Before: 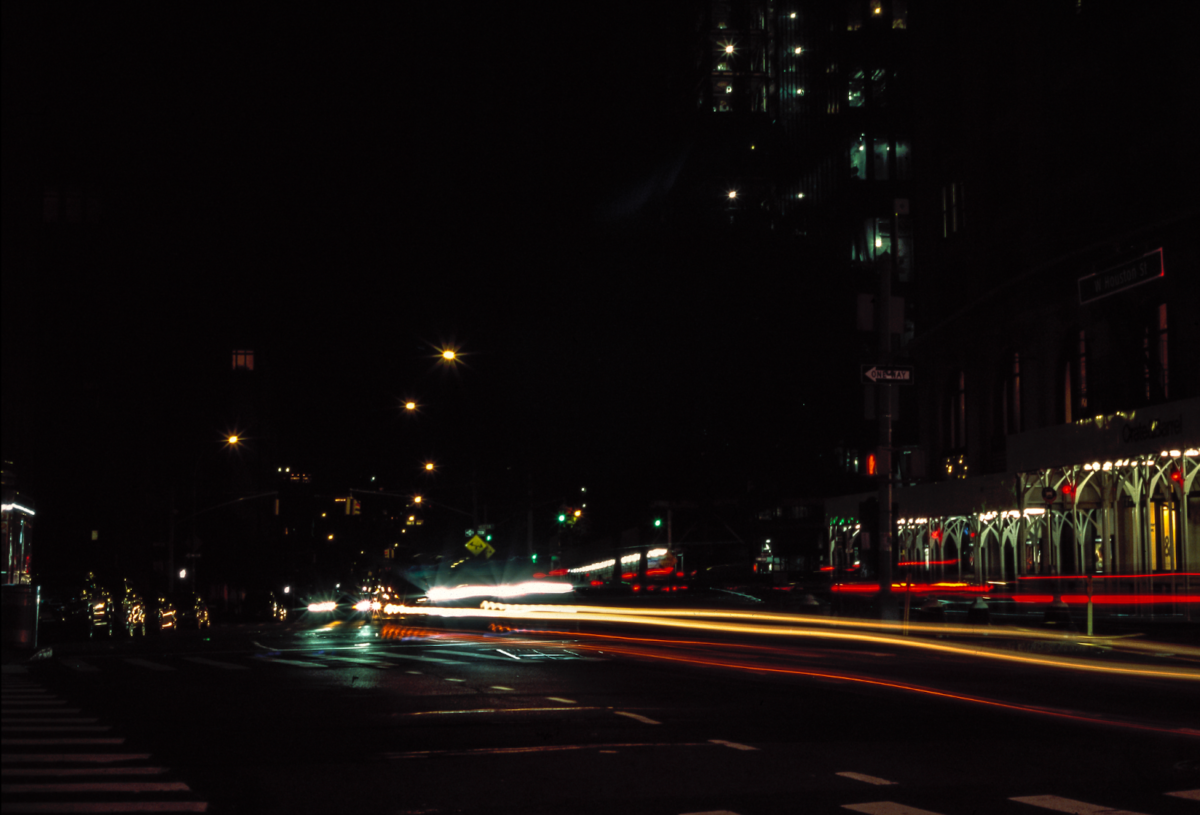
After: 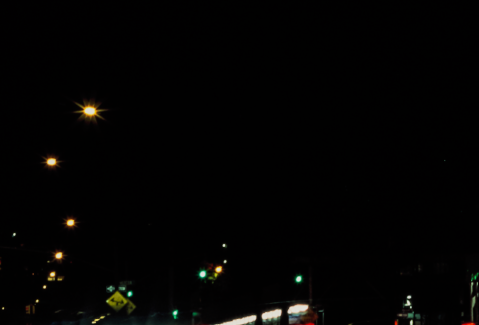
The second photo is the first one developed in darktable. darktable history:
crop: left 30%, top 30%, right 30%, bottom 30%
filmic rgb: black relative exposure -7.5 EV, white relative exposure 5 EV, hardness 3.31, contrast 1.3, contrast in shadows safe
